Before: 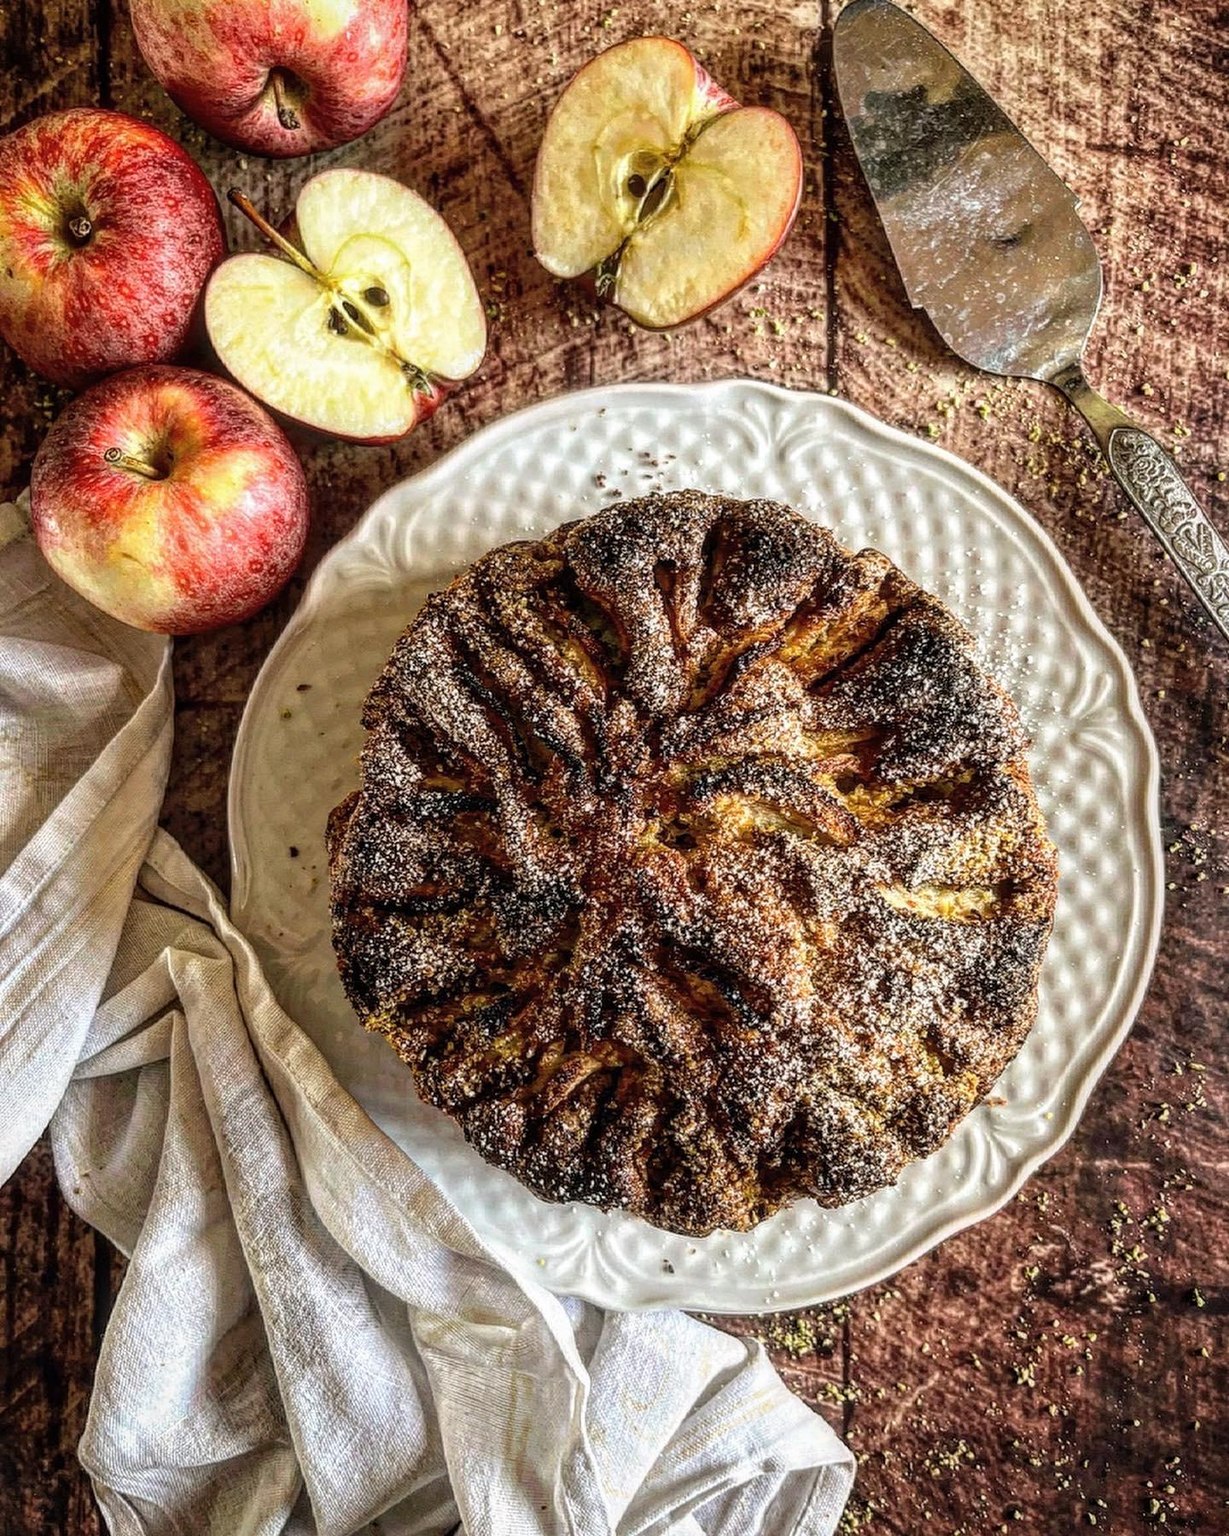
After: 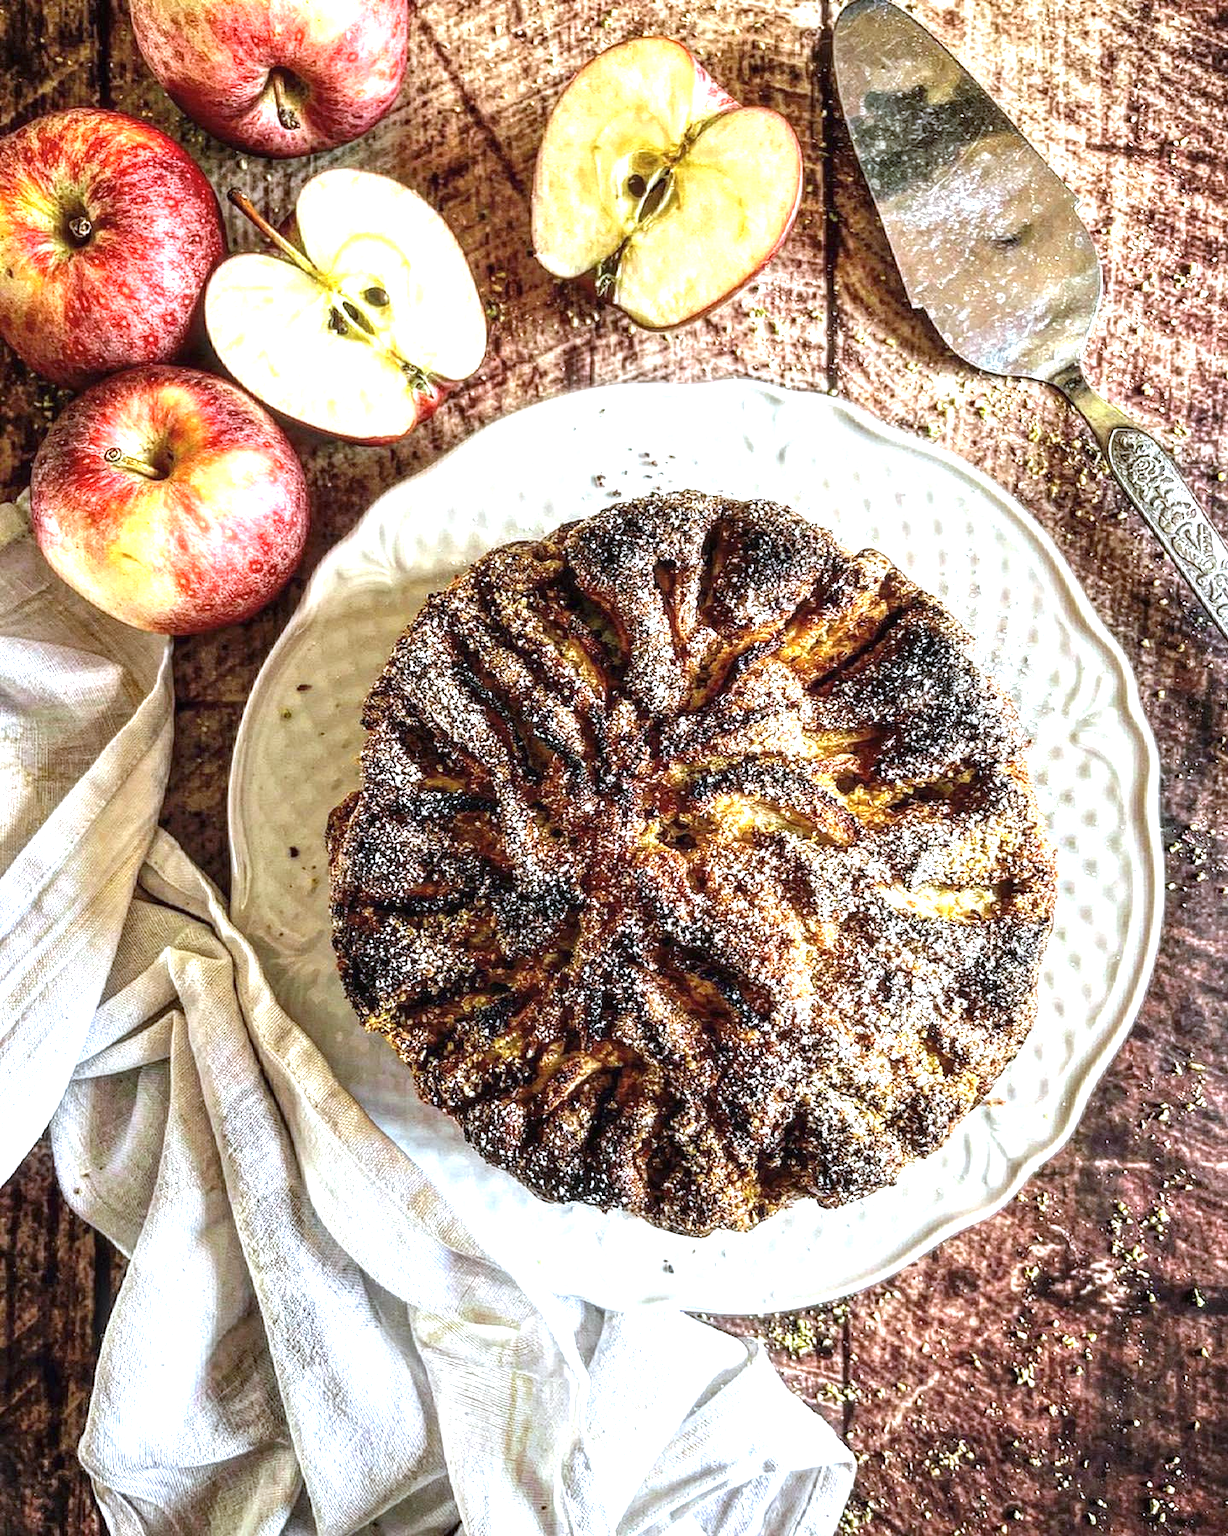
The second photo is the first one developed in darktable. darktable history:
exposure: black level correction 0, exposure 1.2 EV, compensate highlight preservation false
white balance: red 0.924, blue 1.095
tone equalizer: on, module defaults
